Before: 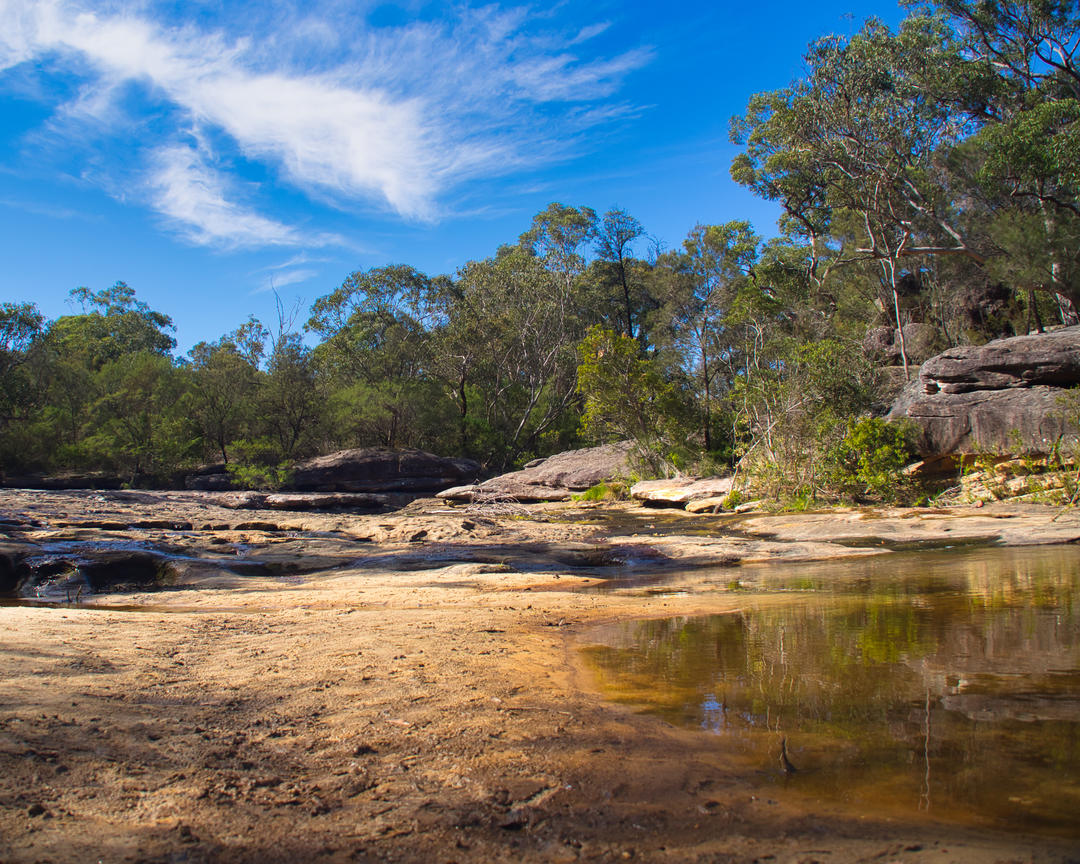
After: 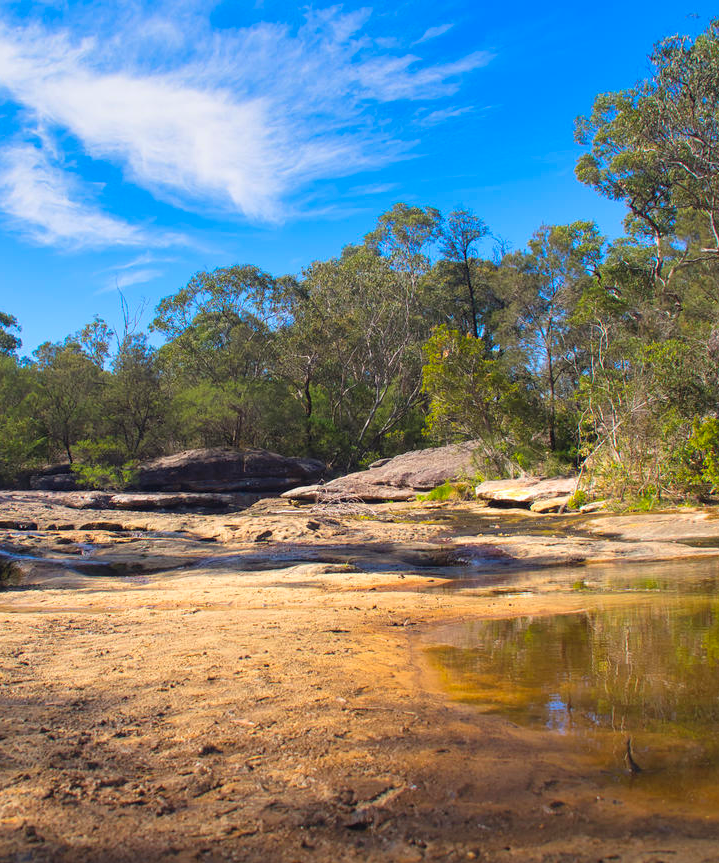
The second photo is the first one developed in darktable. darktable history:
crop and rotate: left 14.436%, right 18.898%
white balance: emerald 1
contrast brightness saturation: brightness 0.09, saturation 0.19
